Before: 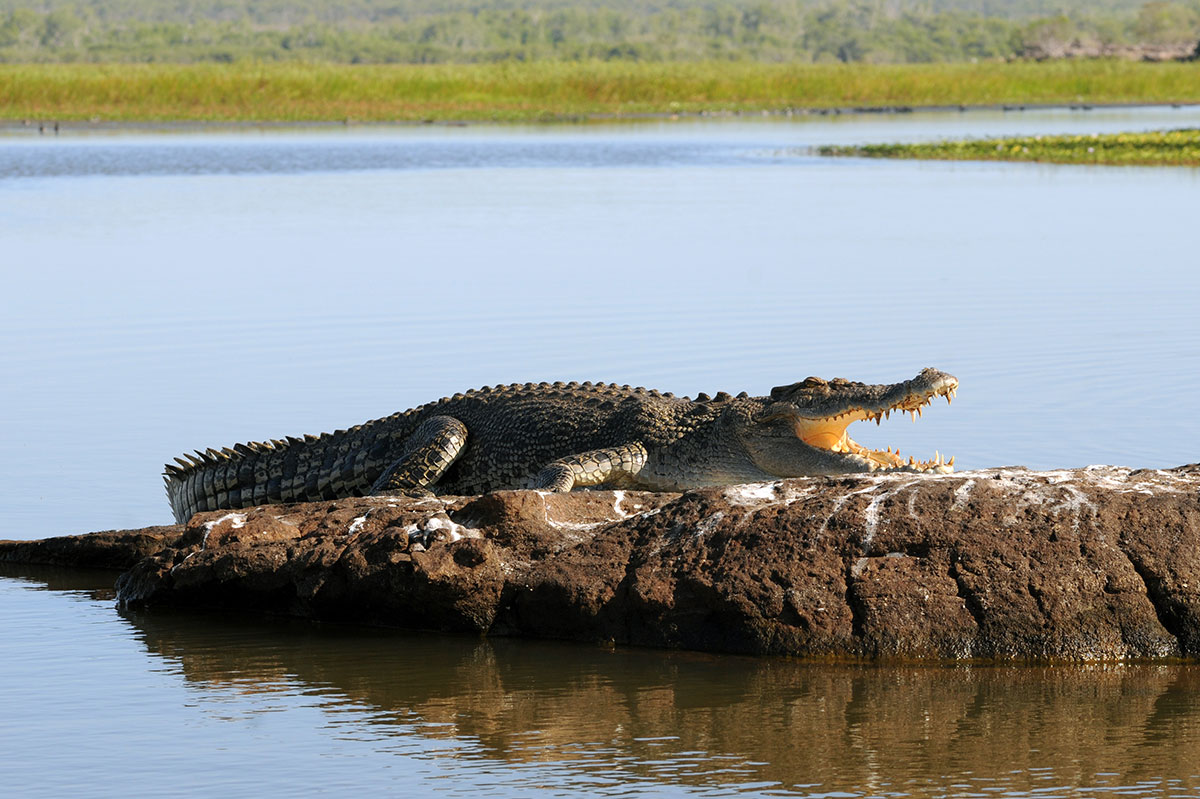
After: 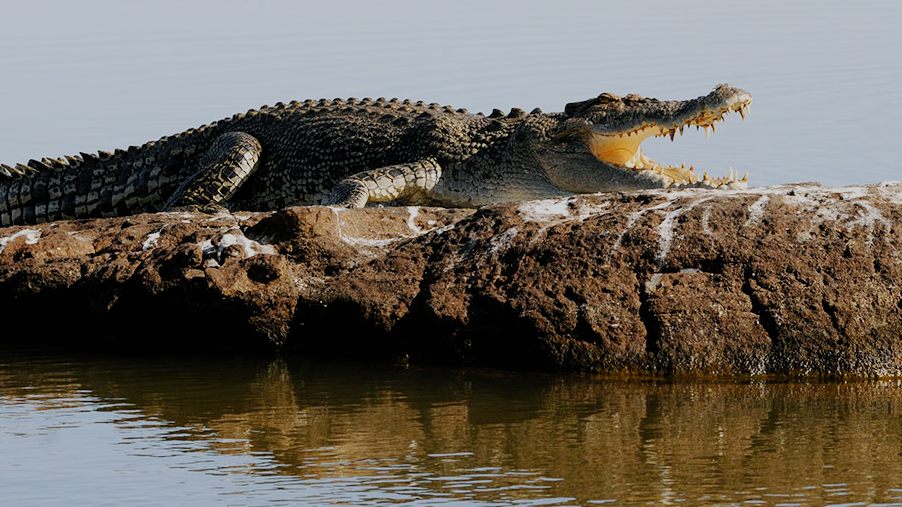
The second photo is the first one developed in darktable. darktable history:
crop and rotate: left 17.205%, top 35.652%, right 7.553%, bottom 0.828%
filmic rgb: black relative exposure -7.36 EV, white relative exposure 5.08 EV, hardness 3.2, preserve chrominance no, color science v5 (2021)
